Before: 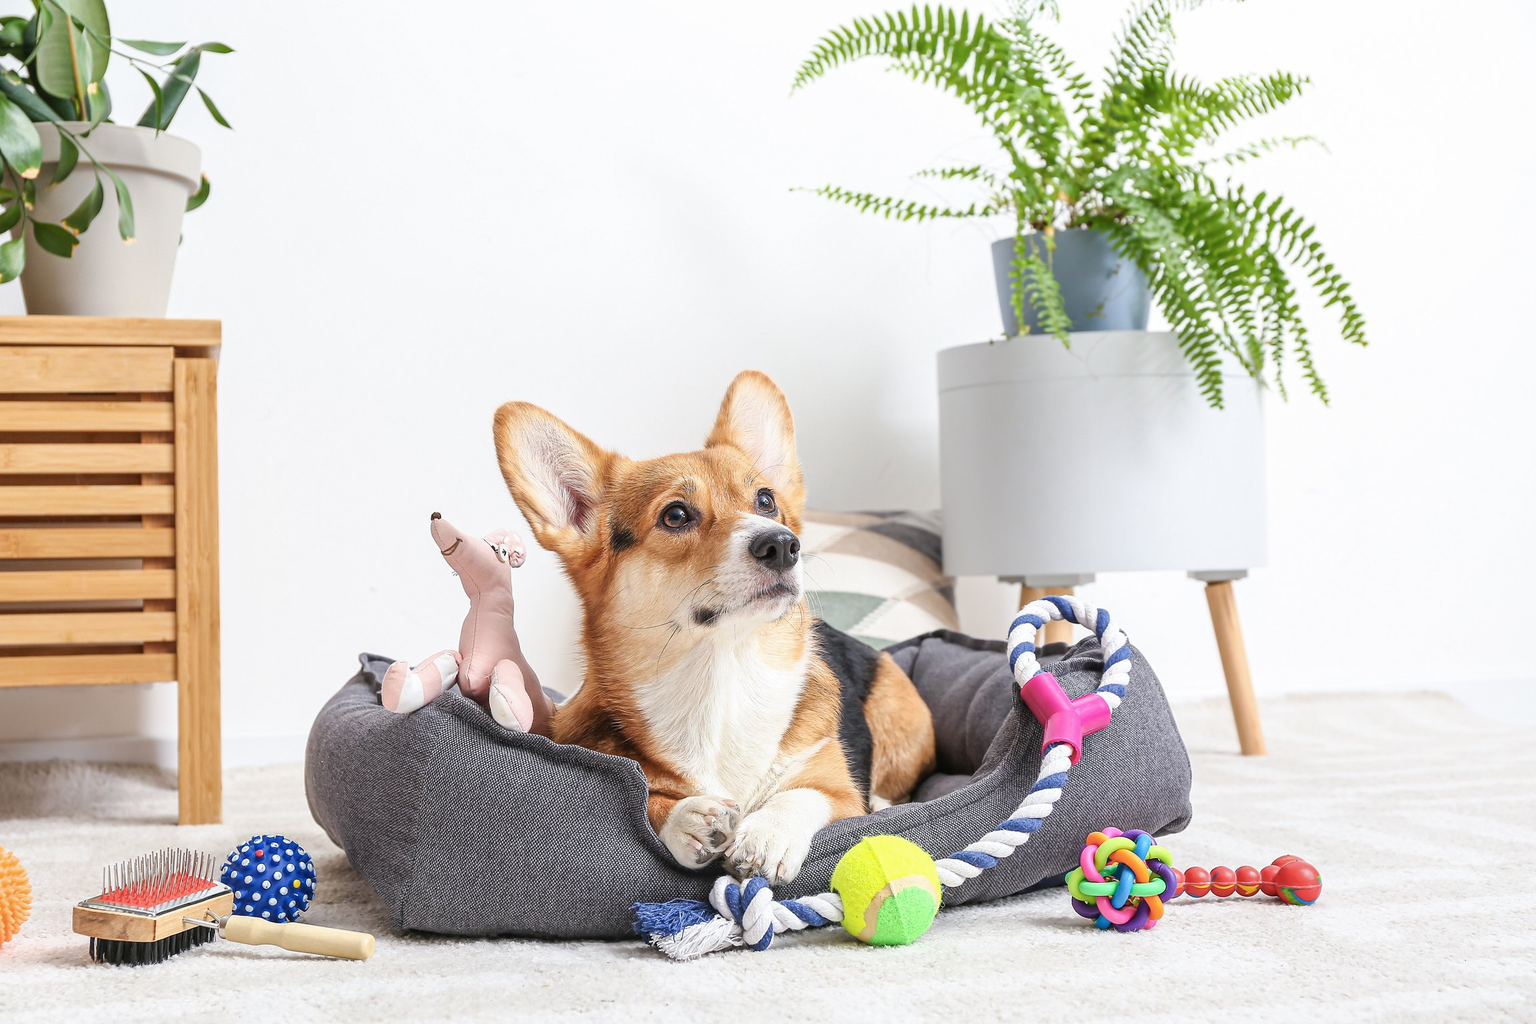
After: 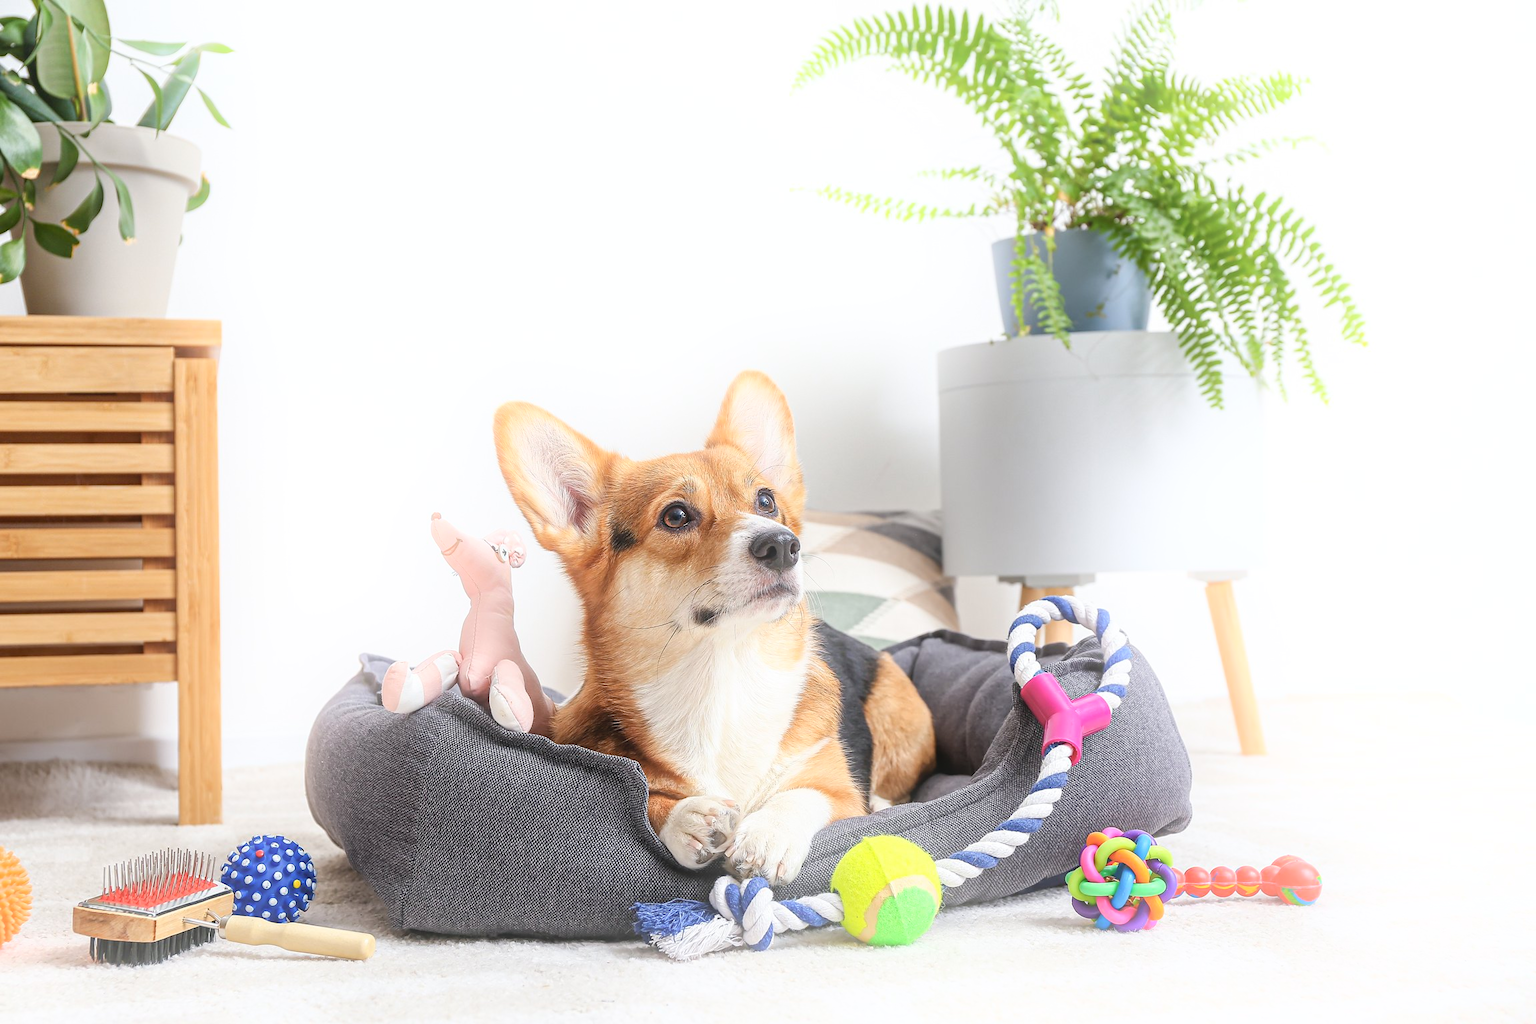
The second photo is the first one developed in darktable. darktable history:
tone equalizer: on, module defaults
bloom: size 15%, threshold 97%, strength 7%
